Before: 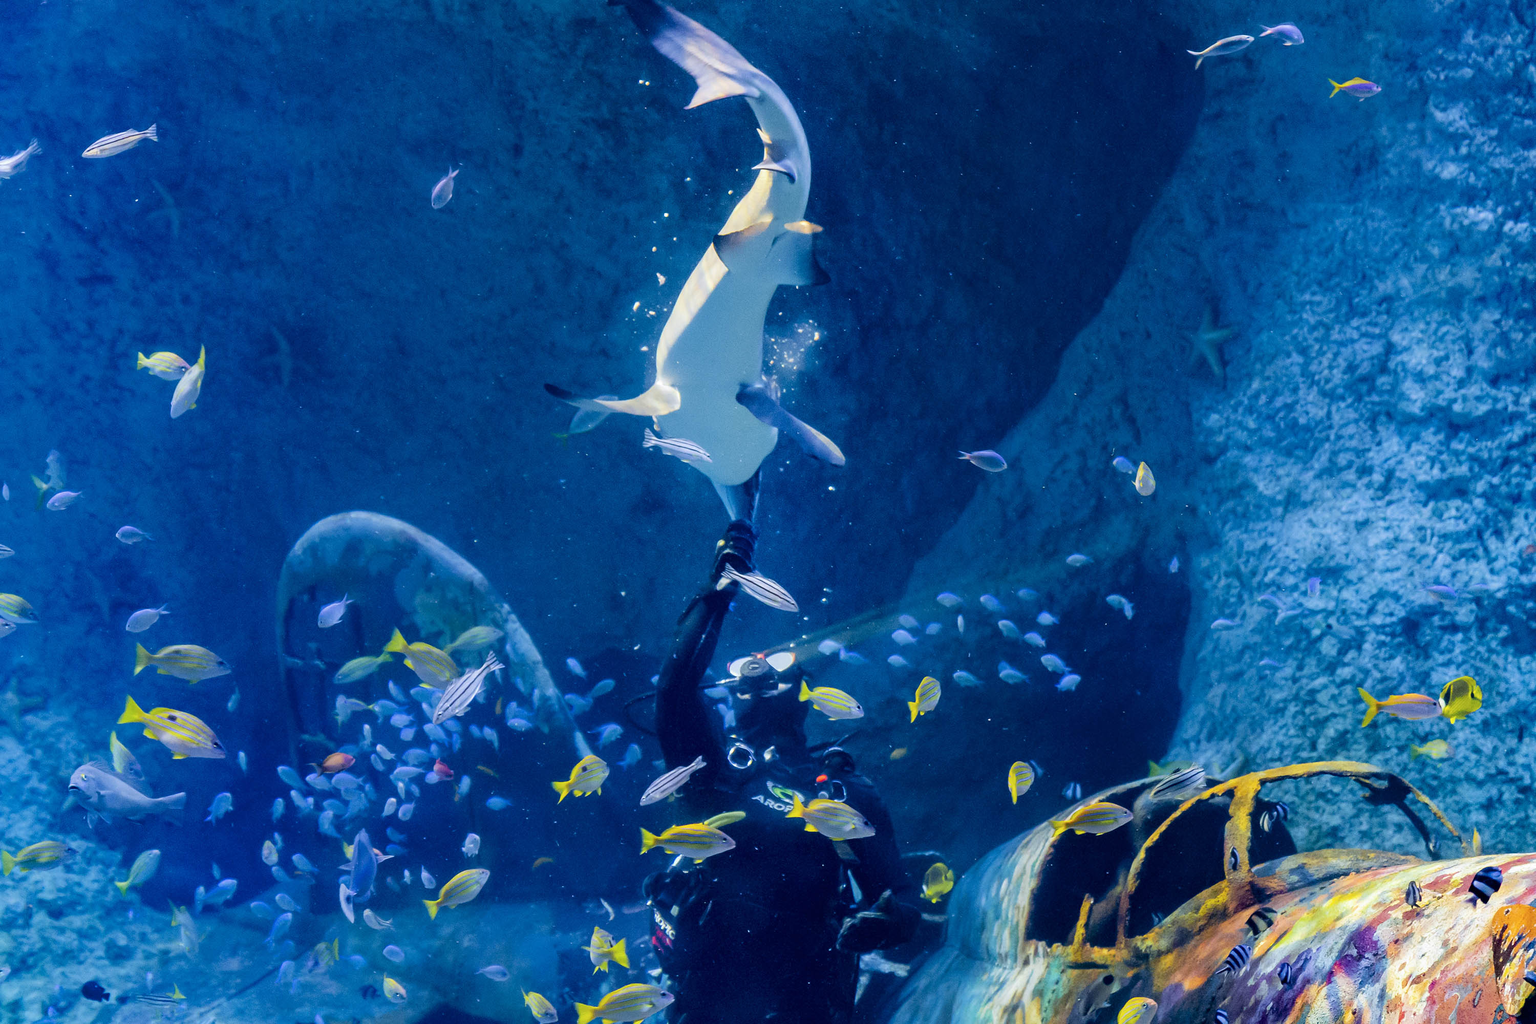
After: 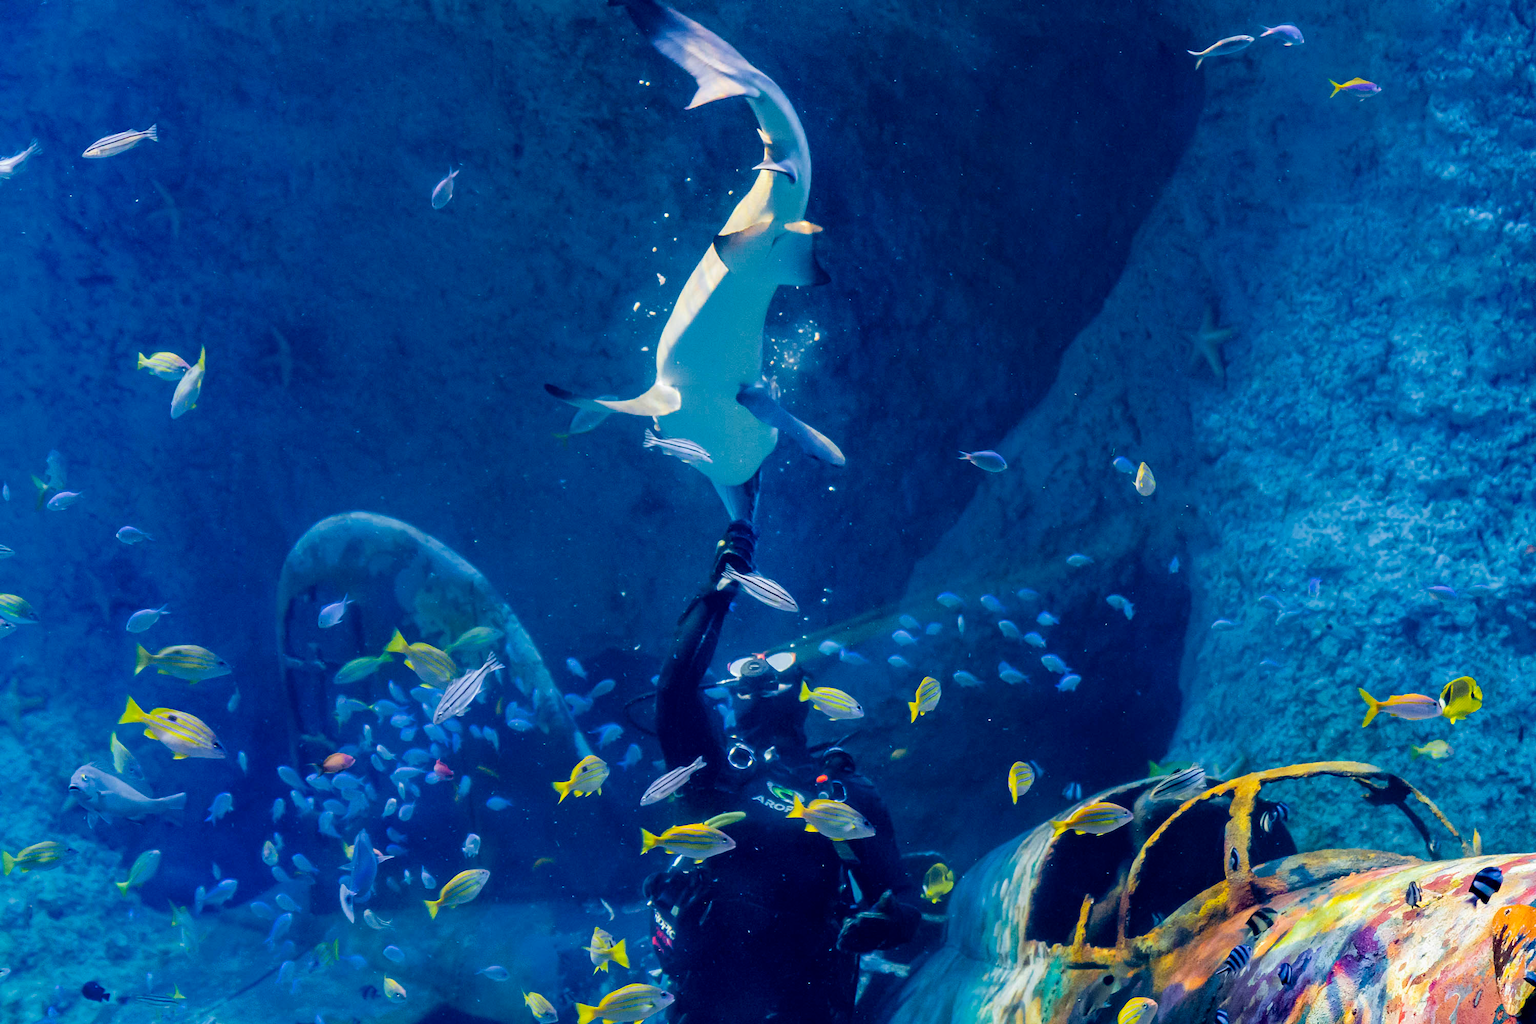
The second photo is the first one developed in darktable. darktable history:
color zones: curves: ch0 [(0, 0.5) (0.143, 0.5) (0.286, 0.5) (0.429, 0.495) (0.571, 0.437) (0.714, 0.44) (0.857, 0.496) (1, 0.5)]
